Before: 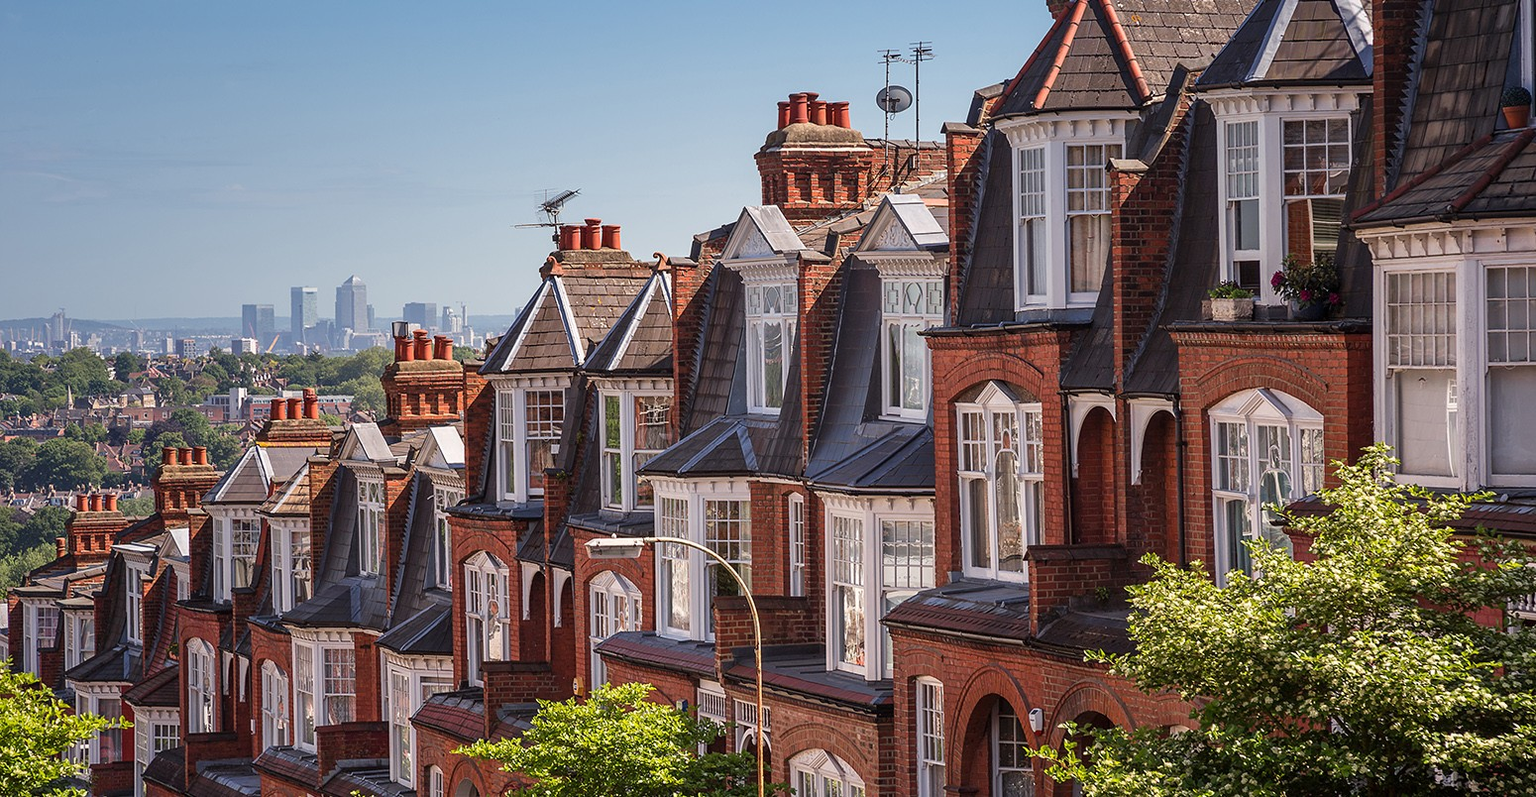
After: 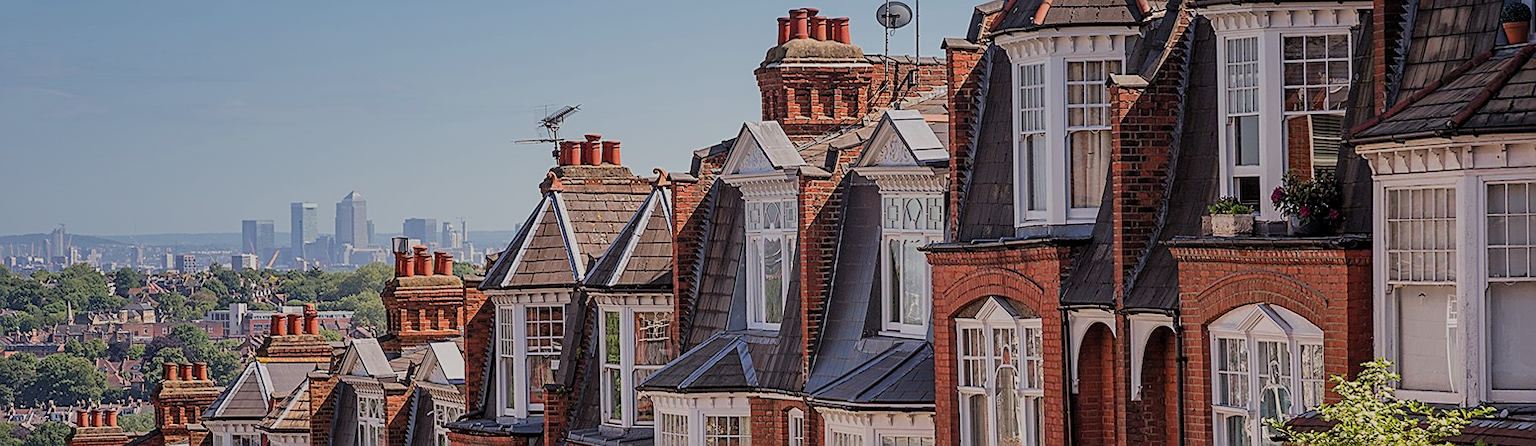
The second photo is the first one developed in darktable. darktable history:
sharpen: on, module defaults
crop and rotate: top 10.605%, bottom 33.274%
filmic rgb: black relative exposure -8.79 EV, white relative exposure 4.98 EV, threshold 3 EV, target black luminance 0%, hardness 3.77, latitude 66.33%, contrast 0.822, shadows ↔ highlights balance 20%, color science v5 (2021), contrast in shadows safe, contrast in highlights safe, enable highlight reconstruction true
